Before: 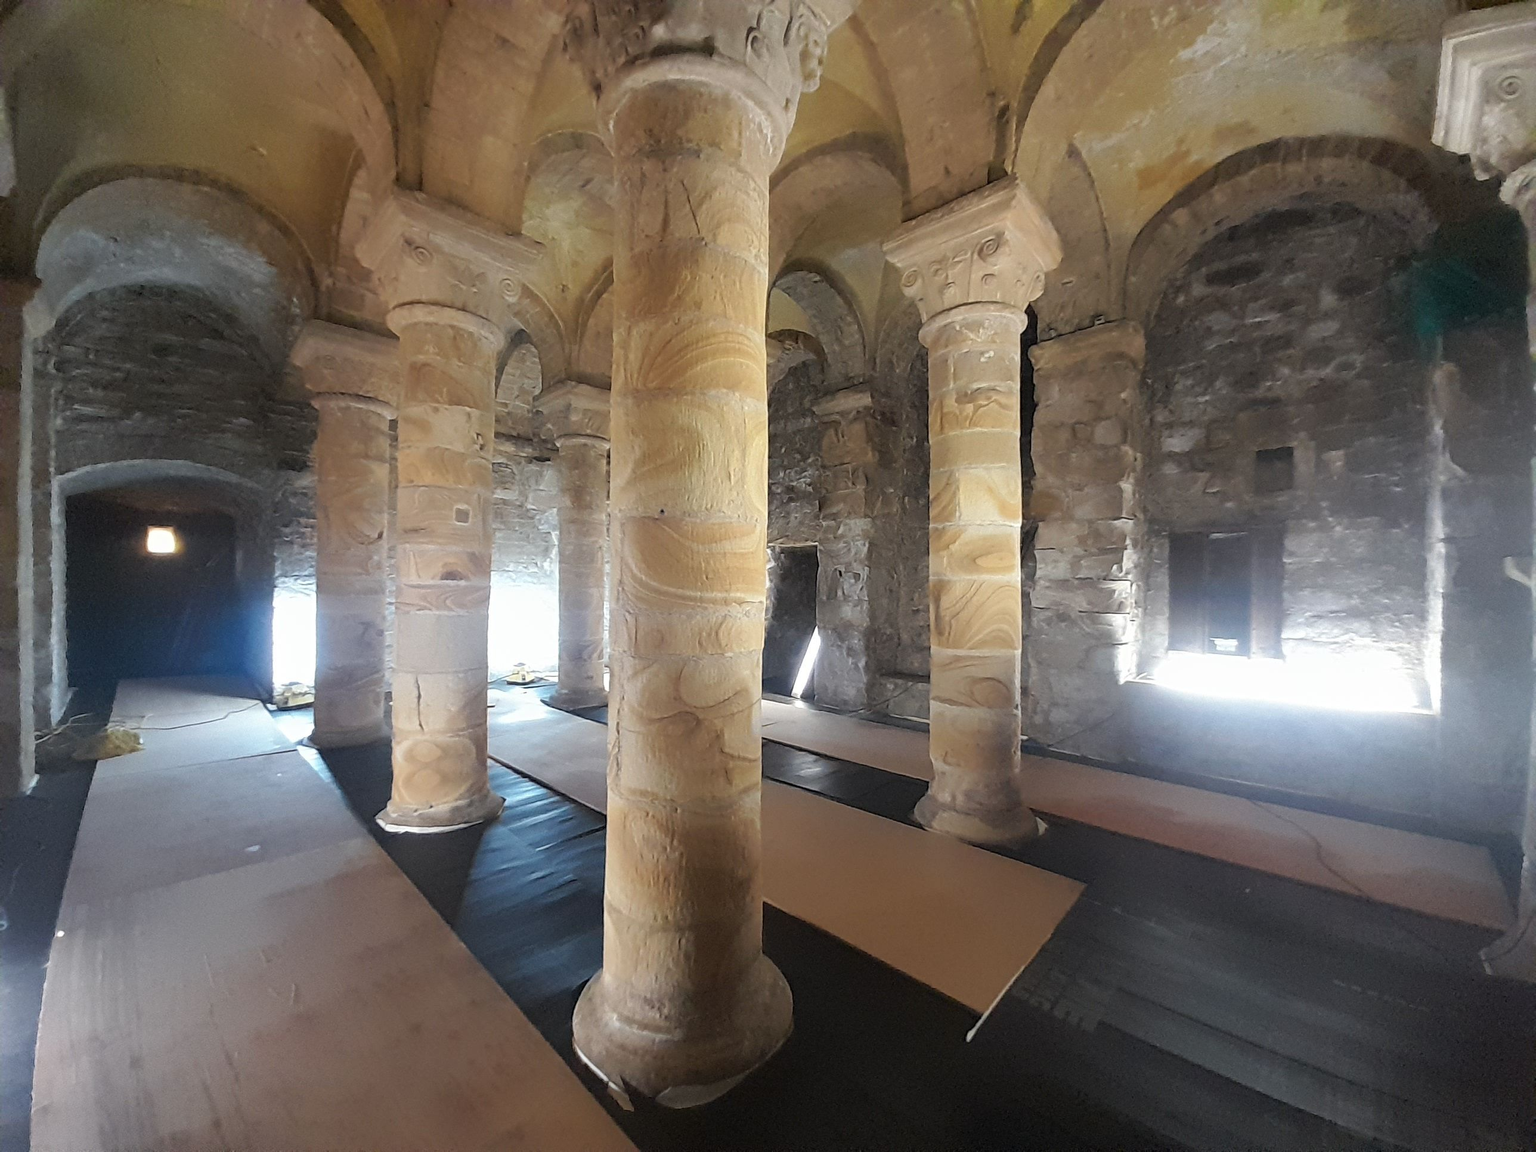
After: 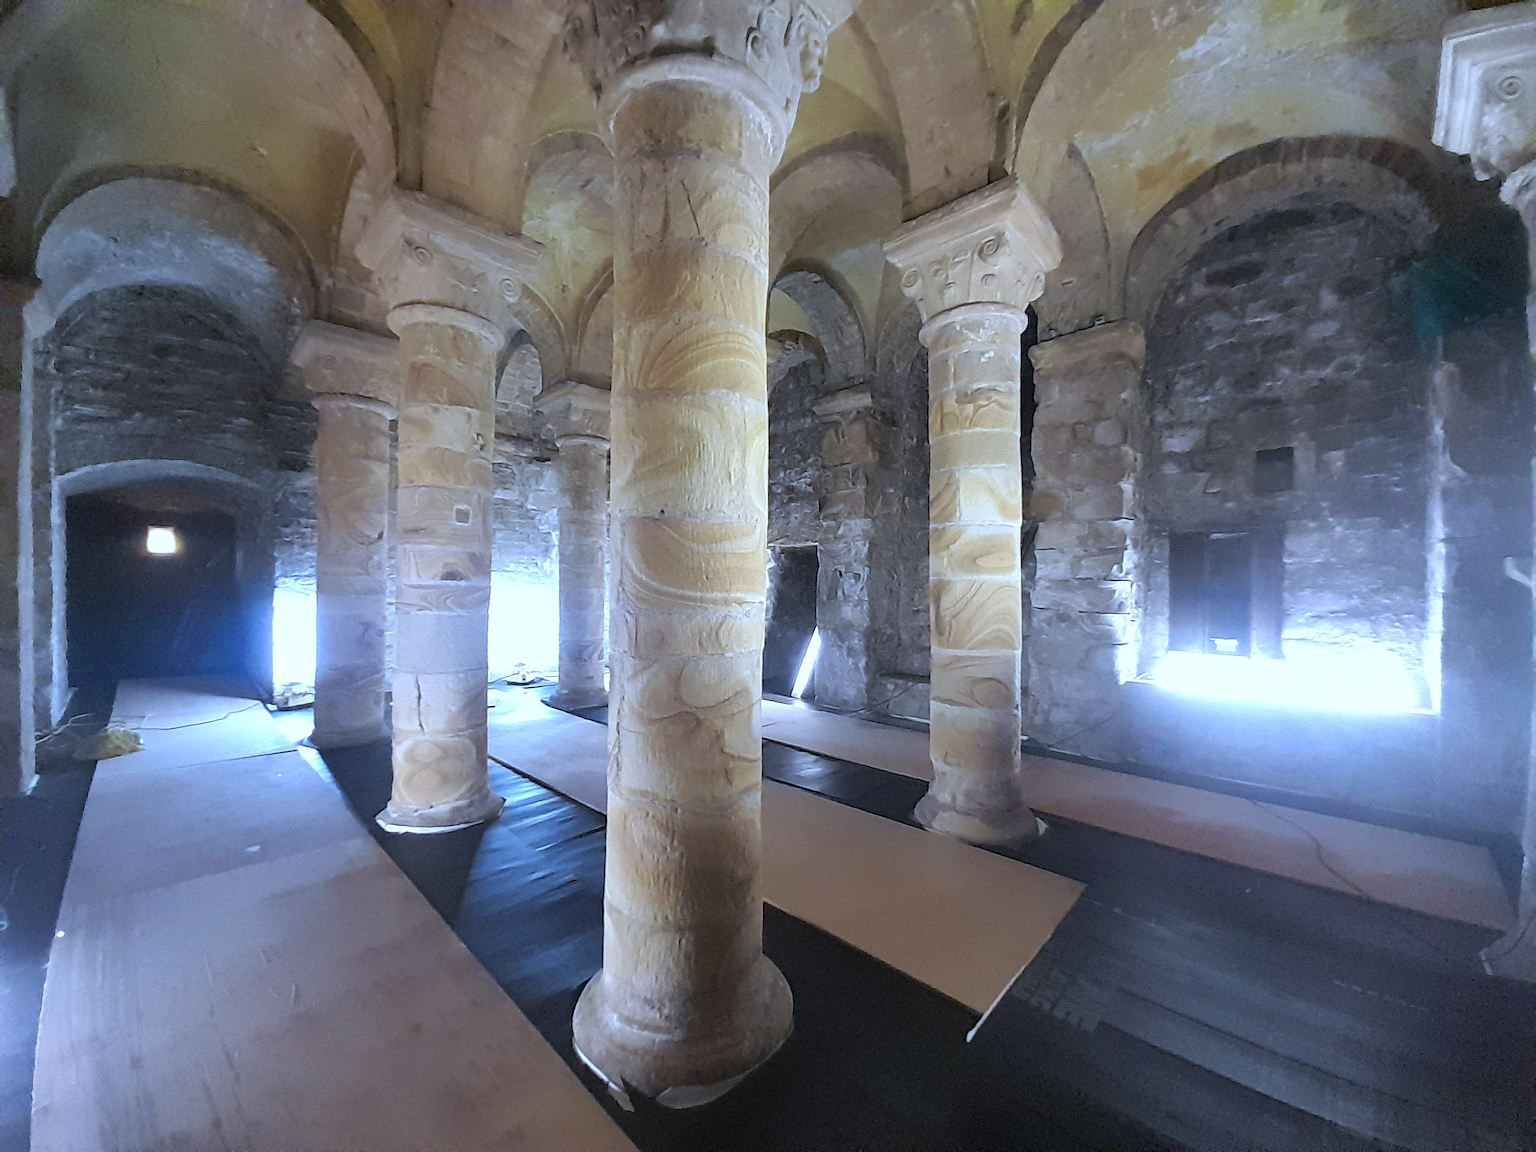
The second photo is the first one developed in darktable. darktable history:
exposure: exposure 0.128 EV, compensate highlight preservation false
shadows and highlights: radius 171.16, shadows 27, white point adjustment 3.13, highlights -67.95, soften with gaussian
white balance: red 0.871, blue 1.249
